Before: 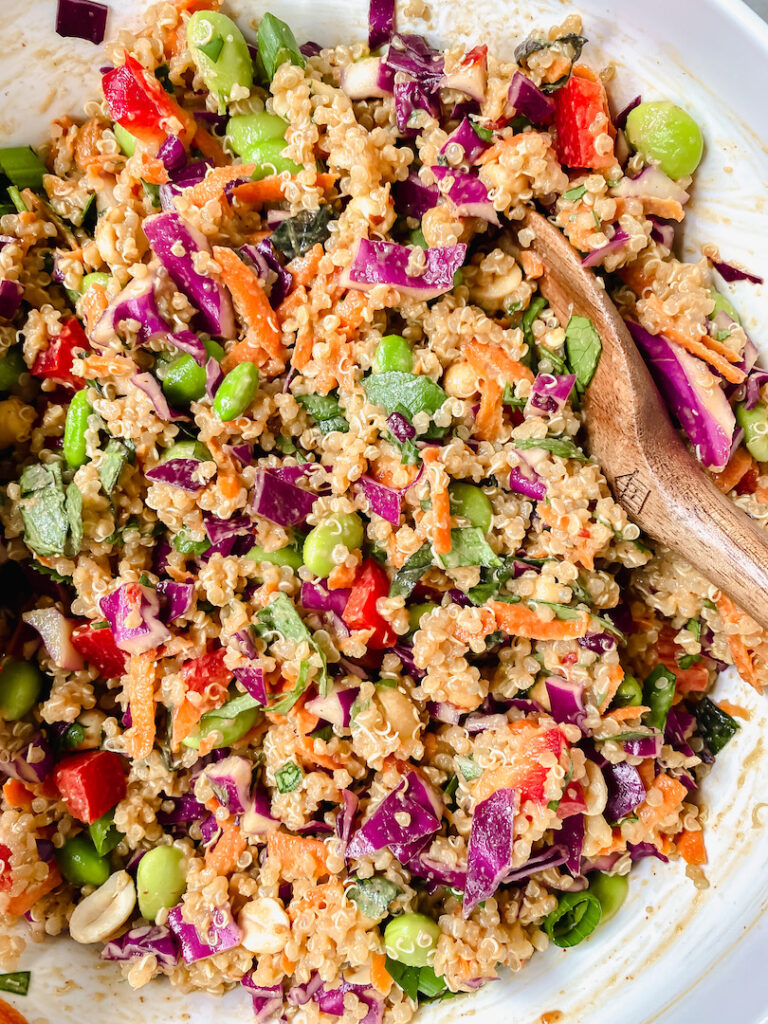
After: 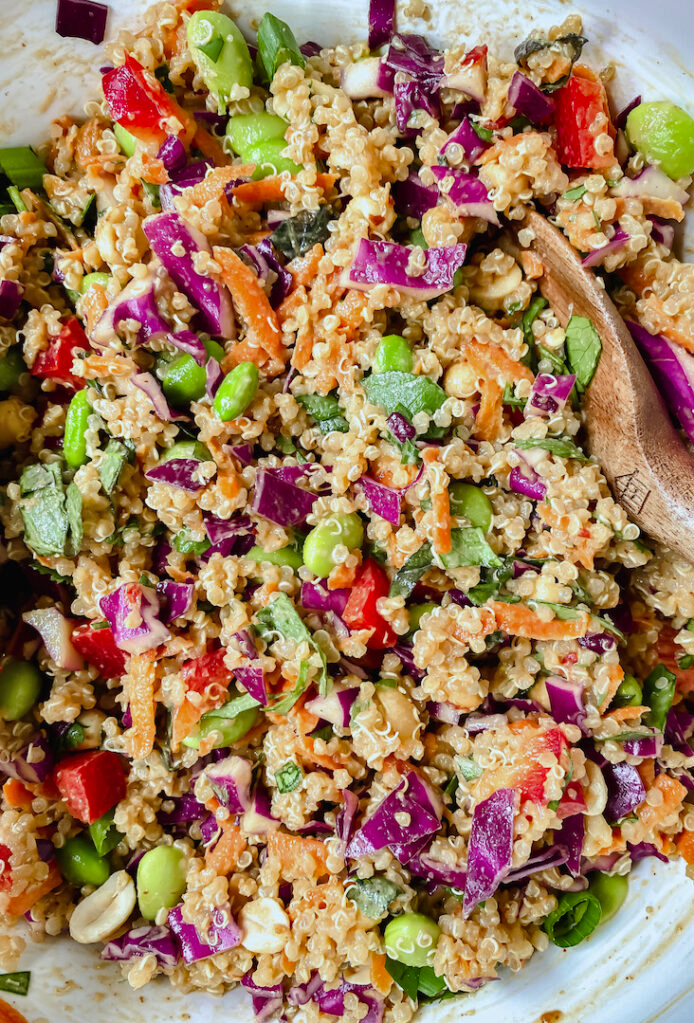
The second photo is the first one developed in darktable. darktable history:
shadows and highlights: shadows 43.71, white point adjustment -1.46, soften with gaussian
white balance: red 0.925, blue 1.046
crop: right 9.509%, bottom 0.031%
